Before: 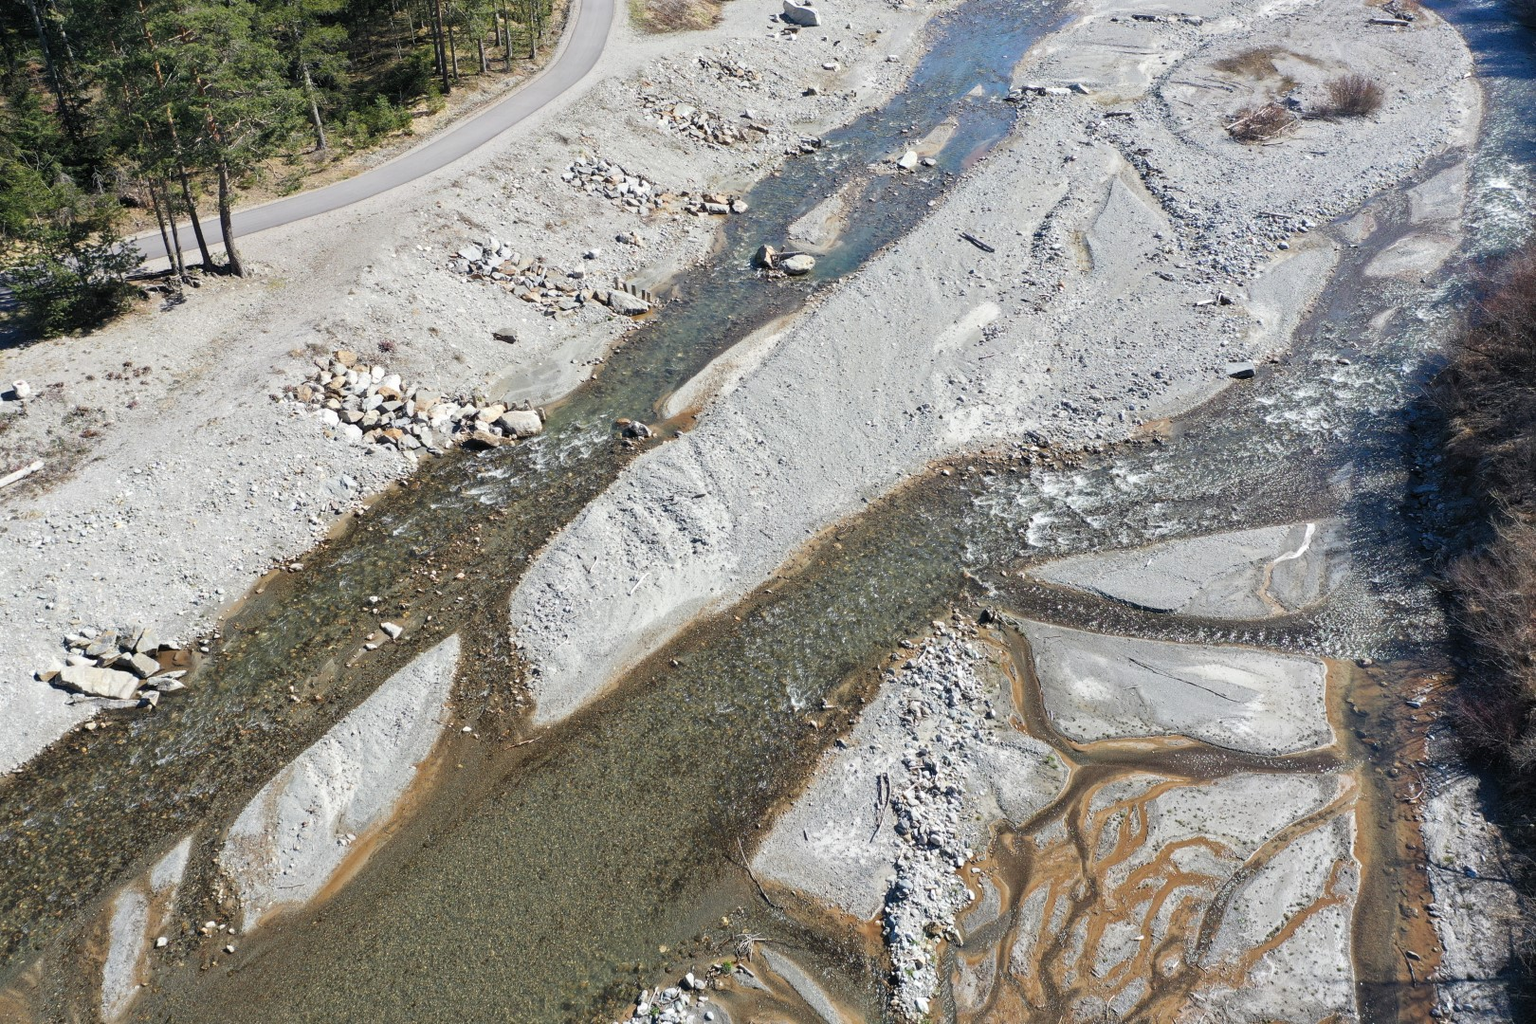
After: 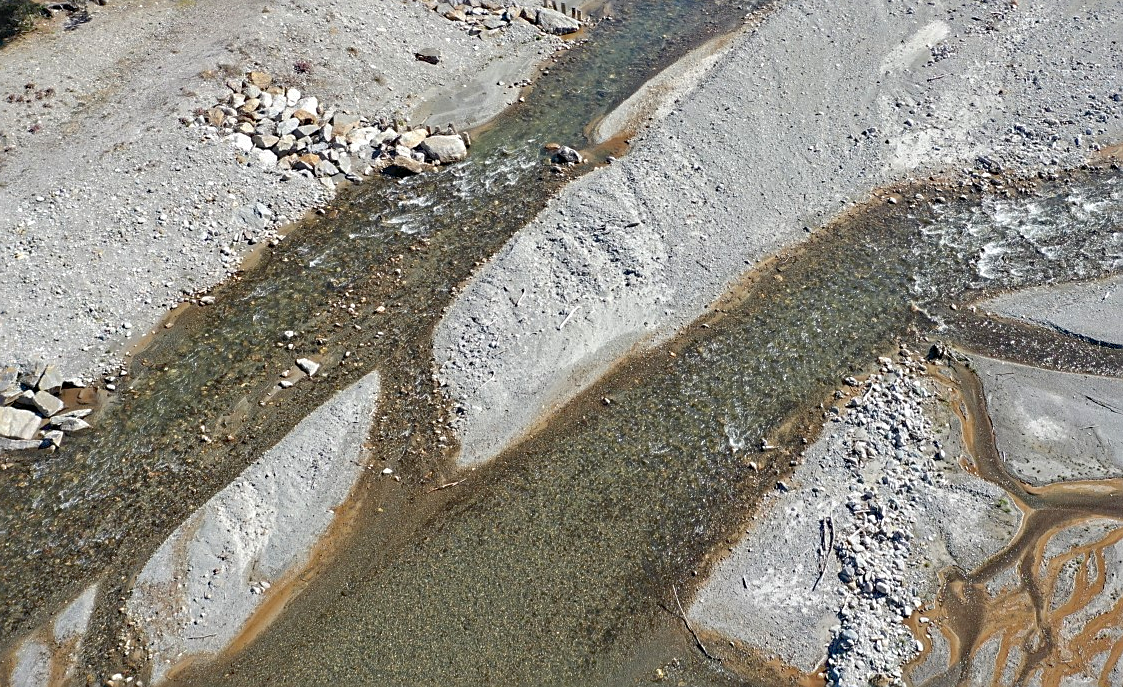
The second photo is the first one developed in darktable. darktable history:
sharpen: on, module defaults
shadows and highlights: on, module defaults
haze removal: compatibility mode true, adaptive false
crop: left 6.488%, top 27.668%, right 24.183%, bottom 8.656%
